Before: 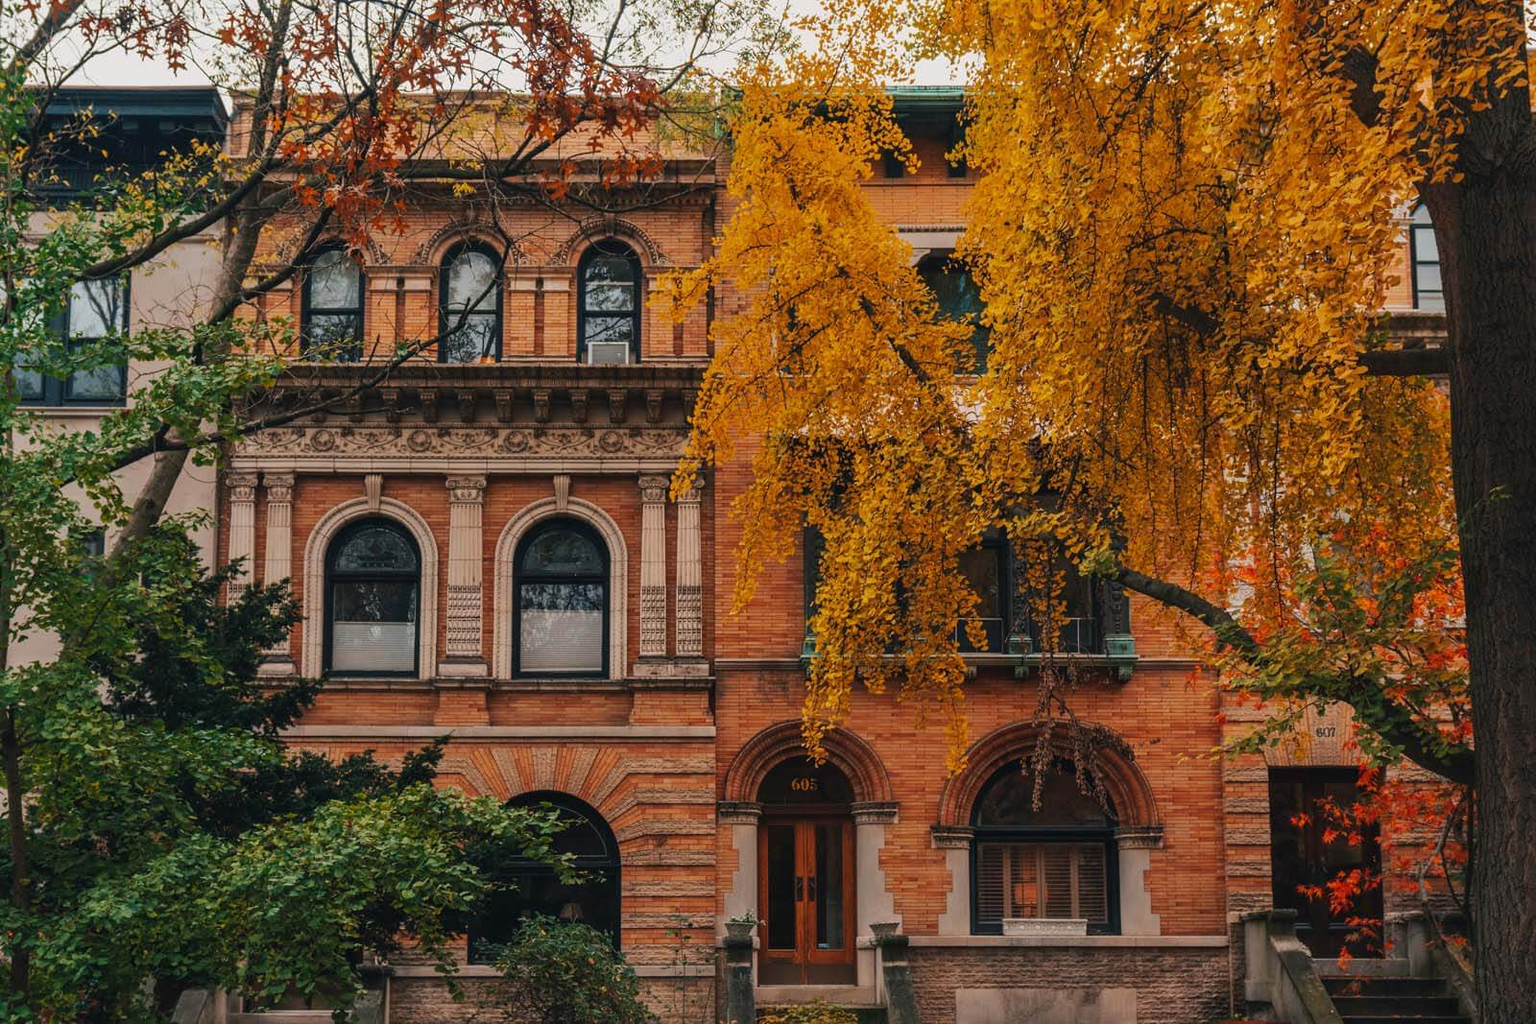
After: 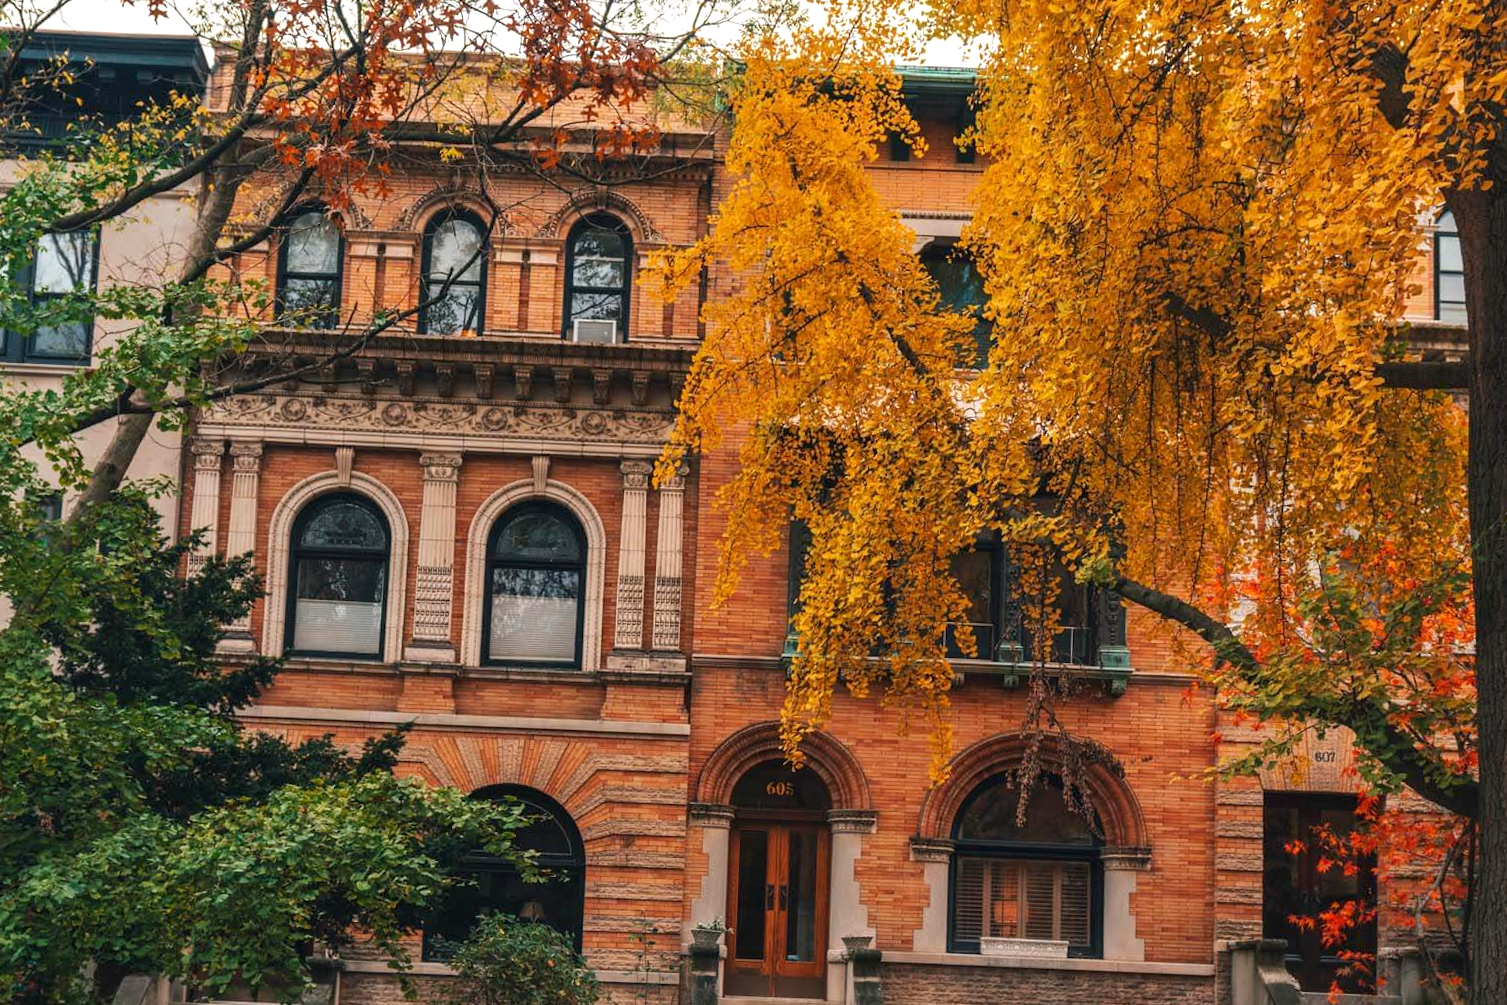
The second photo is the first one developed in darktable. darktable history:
exposure: black level correction 0.001, exposure 0.5 EV, compensate exposure bias true, compensate highlight preservation false
crop and rotate: angle -2.38°
